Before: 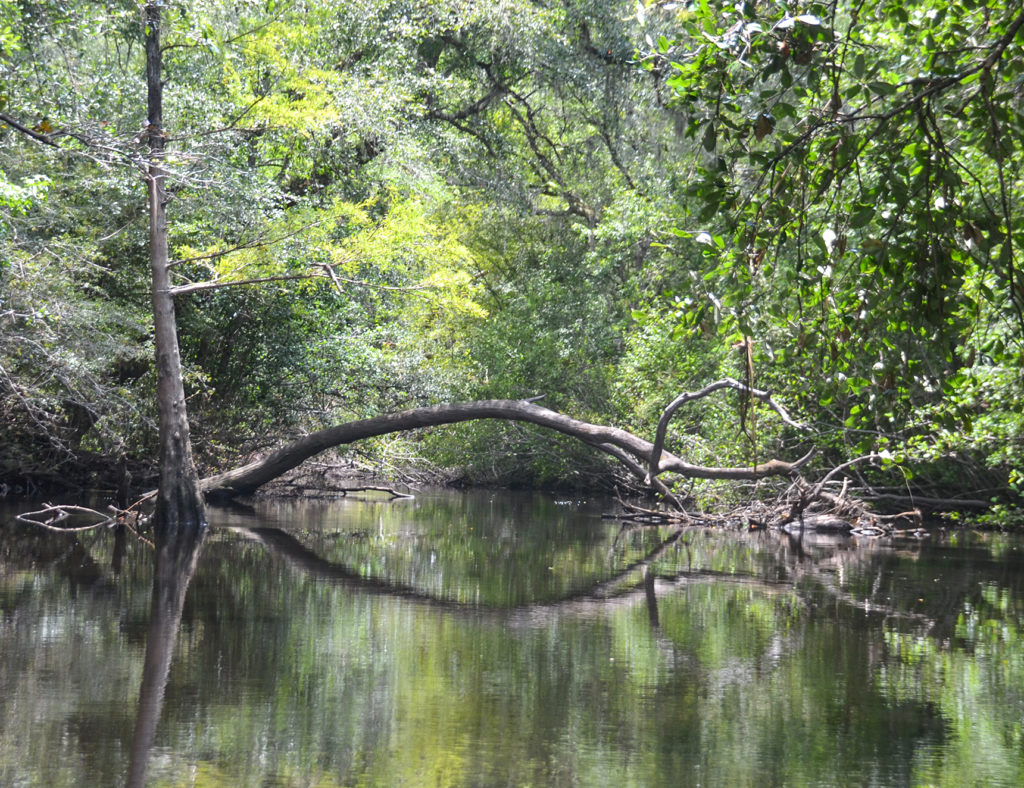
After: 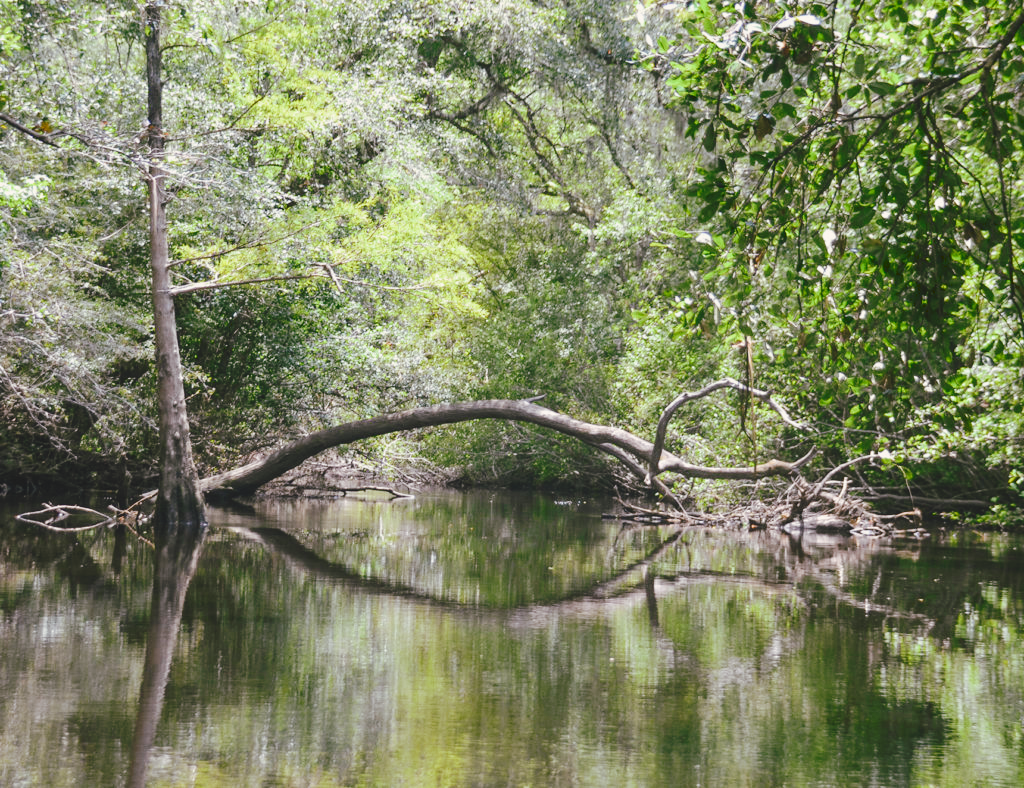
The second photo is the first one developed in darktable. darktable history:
tone curve: curves: ch0 [(0, 0) (0.003, 0.068) (0.011, 0.079) (0.025, 0.092) (0.044, 0.107) (0.069, 0.121) (0.1, 0.134) (0.136, 0.16) (0.177, 0.198) (0.224, 0.242) (0.277, 0.312) (0.335, 0.384) (0.399, 0.461) (0.468, 0.539) (0.543, 0.622) (0.623, 0.691) (0.709, 0.763) (0.801, 0.833) (0.898, 0.909) (1, 1)], preserve colors none
color look up table: target L [93.26, 88.95, 88.76, 87.04, 81.19, 74.19, 66.21, 59.57, 53.59, 51.72, 37.84, 42.35, 29.36, 17.64, 200.58, 81.9, 73.17, 70.64, 64.86, 59.51, 54.16, 52.85, 49.08, 45.46, 31.16, 21.78, 0.588, 86.97, 70.58, 64.71, 70.96, 58.33, 67.66, 52.54, 51.74, 52.71, 41.17, 42.03, 35.74, 32.34, 28.16, 19.54, 8.311, 93.18, 87.63, 76.35, 71.92, 61.39, 54.12], target a [-11.33, -34.62, -40.16, -2.193, -19.1, -31.15, -21.88, -62.14, -16.1, -12.1, -36.97, -36.34, -18.24, -30.92, 0, 2.829, 36.24, 32.56, 14.83, 62.35, 24.89, 69.11, 43.74, 68.36, 48.35, 17.23, -0.726, 22.08, 52.21, 2.195, 34.61, 78.61, 62.48, 66.66, 29.05, 29.81, 22.93, 58.02, 45.37, 0.134, 0.968, 32.28, 19.57, -6.323, -50.55, -9.103, -41.86, 1.912, -9.239], target b [30.82, 58.42, 23.68, 8.046, 37.32, 16.01, 66.15, 54.92, 51.54, 15.59, 39.92, 21.94, 41.77, 19.99, 0, 74.09, 19.89, 61.39, 41.6, 25.97, 56.67, 10.73, 50.28, 64.75, 40.01, 28.35, 0.657, -11.26, -12.7, 1.452, -34.45, -30.41, -39.02, -22, -3.943, -32.07, -56.6, -46.21, 6.564, 5.564, -15.72, -38.6, -21.37, 2.03, -6.919, -21.12, -12.47, -51.28, -35.01], num patches 49
